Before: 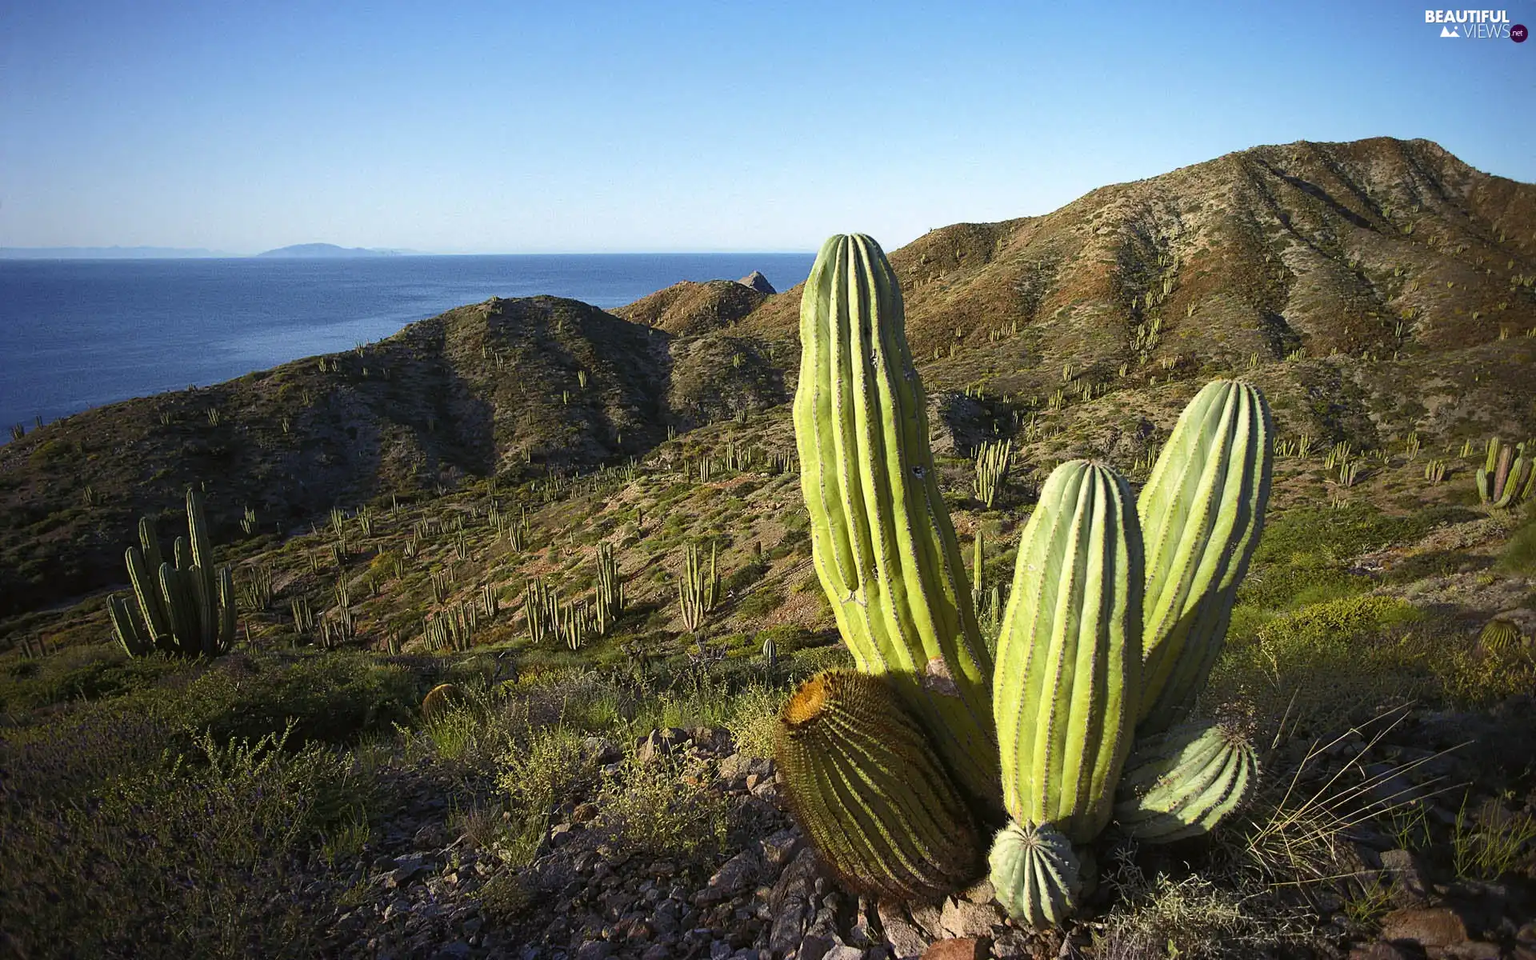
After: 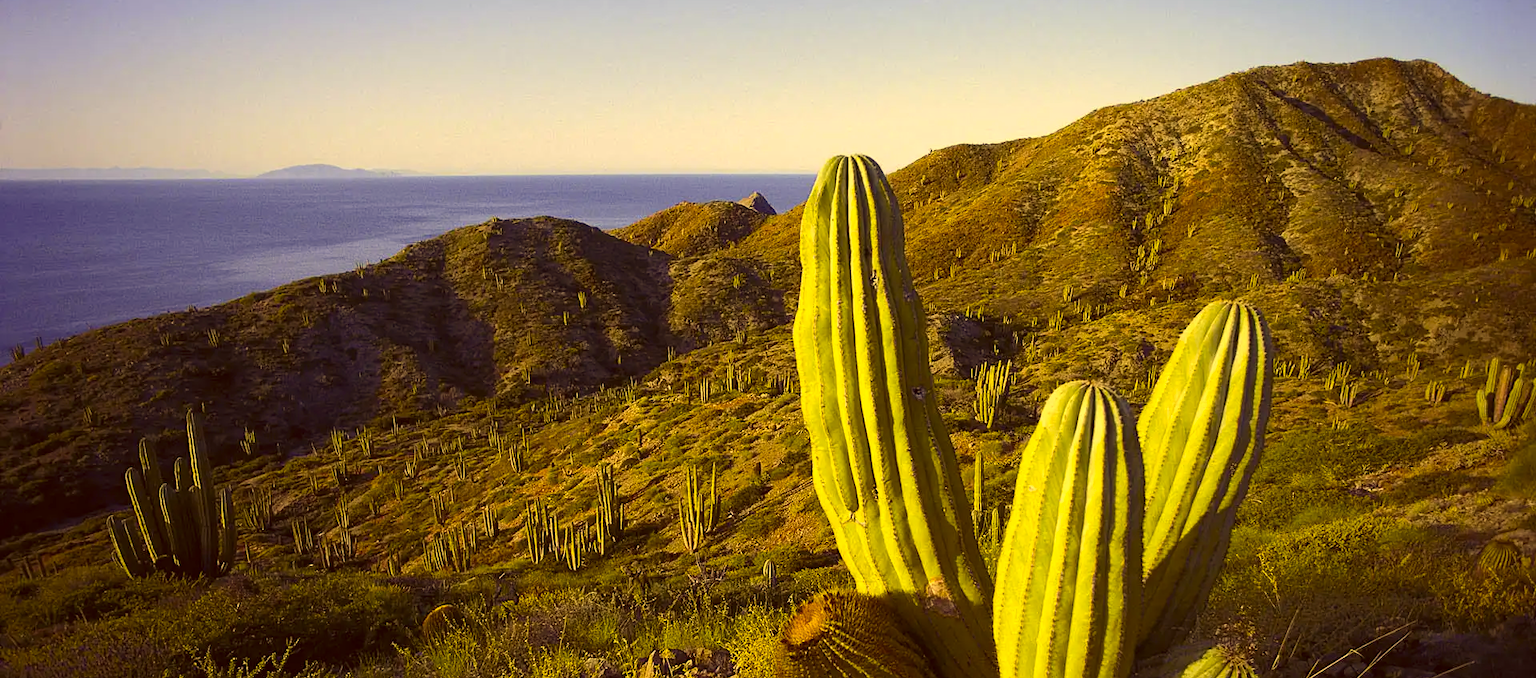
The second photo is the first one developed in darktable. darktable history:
crop and rotate: top 8.293%, bottom 20.996%
color contrast: green-magenta contrast 0.8, blue-yellow contrast 1.1, unbound 0
color balance rgb: perceptual saturation grading › global saturation 20%, global vibrance 20%
color correction: highlights a* 10.12, highlights b* 39.04, shadows a* 14.62, shadows b* 3.37
